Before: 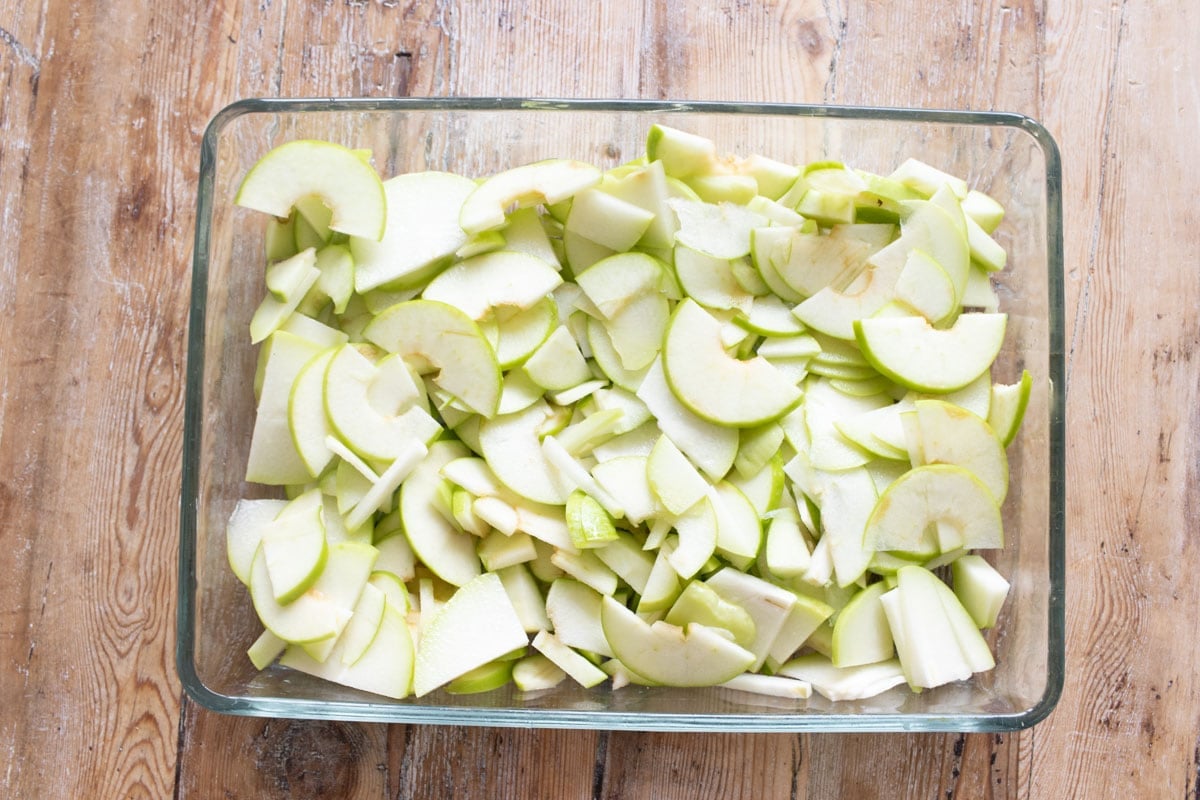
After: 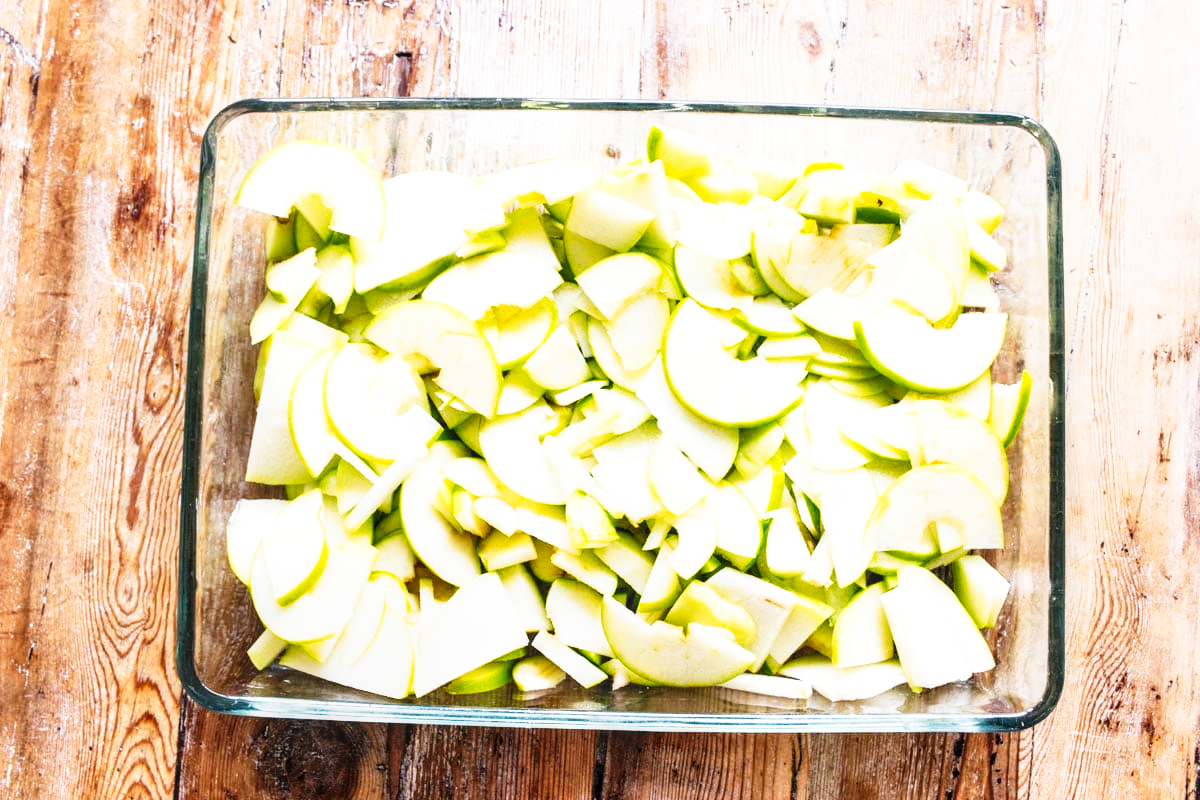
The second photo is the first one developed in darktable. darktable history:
tone curve: curves: ch0 [(0, 0) (0.003, 0.003) (0.011, 0.006) (0.025, 0.01) (0.044, 0.016) (0.069, 0.02) (0.1, 0.025) (0.136, 0.034) (0.177, 0.051) (0.224, 0.08) (0.277, 0.131) (0.335, 0.209) (0.399, 0.328) (0.468, 0.47) (0.543, 0.629) (0.623, 0.788) (0.709, 0.903) (0.801, 0.965) (0.898, 0.989) (1, 1)], preserve colors none
local contrast: on, module defaults
